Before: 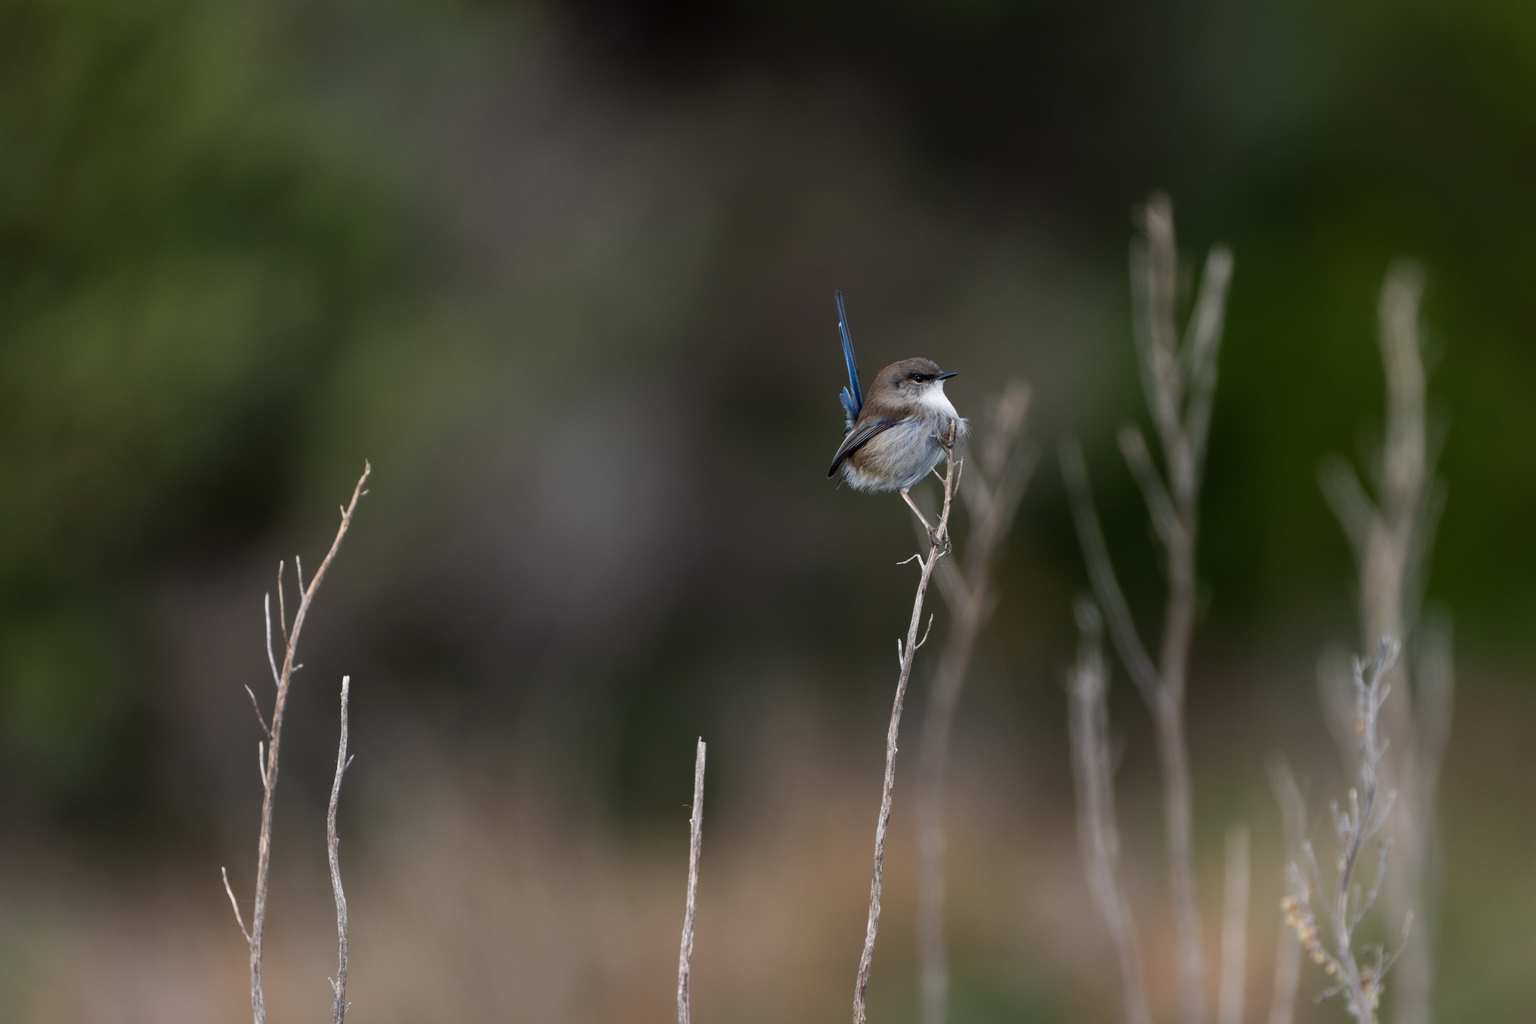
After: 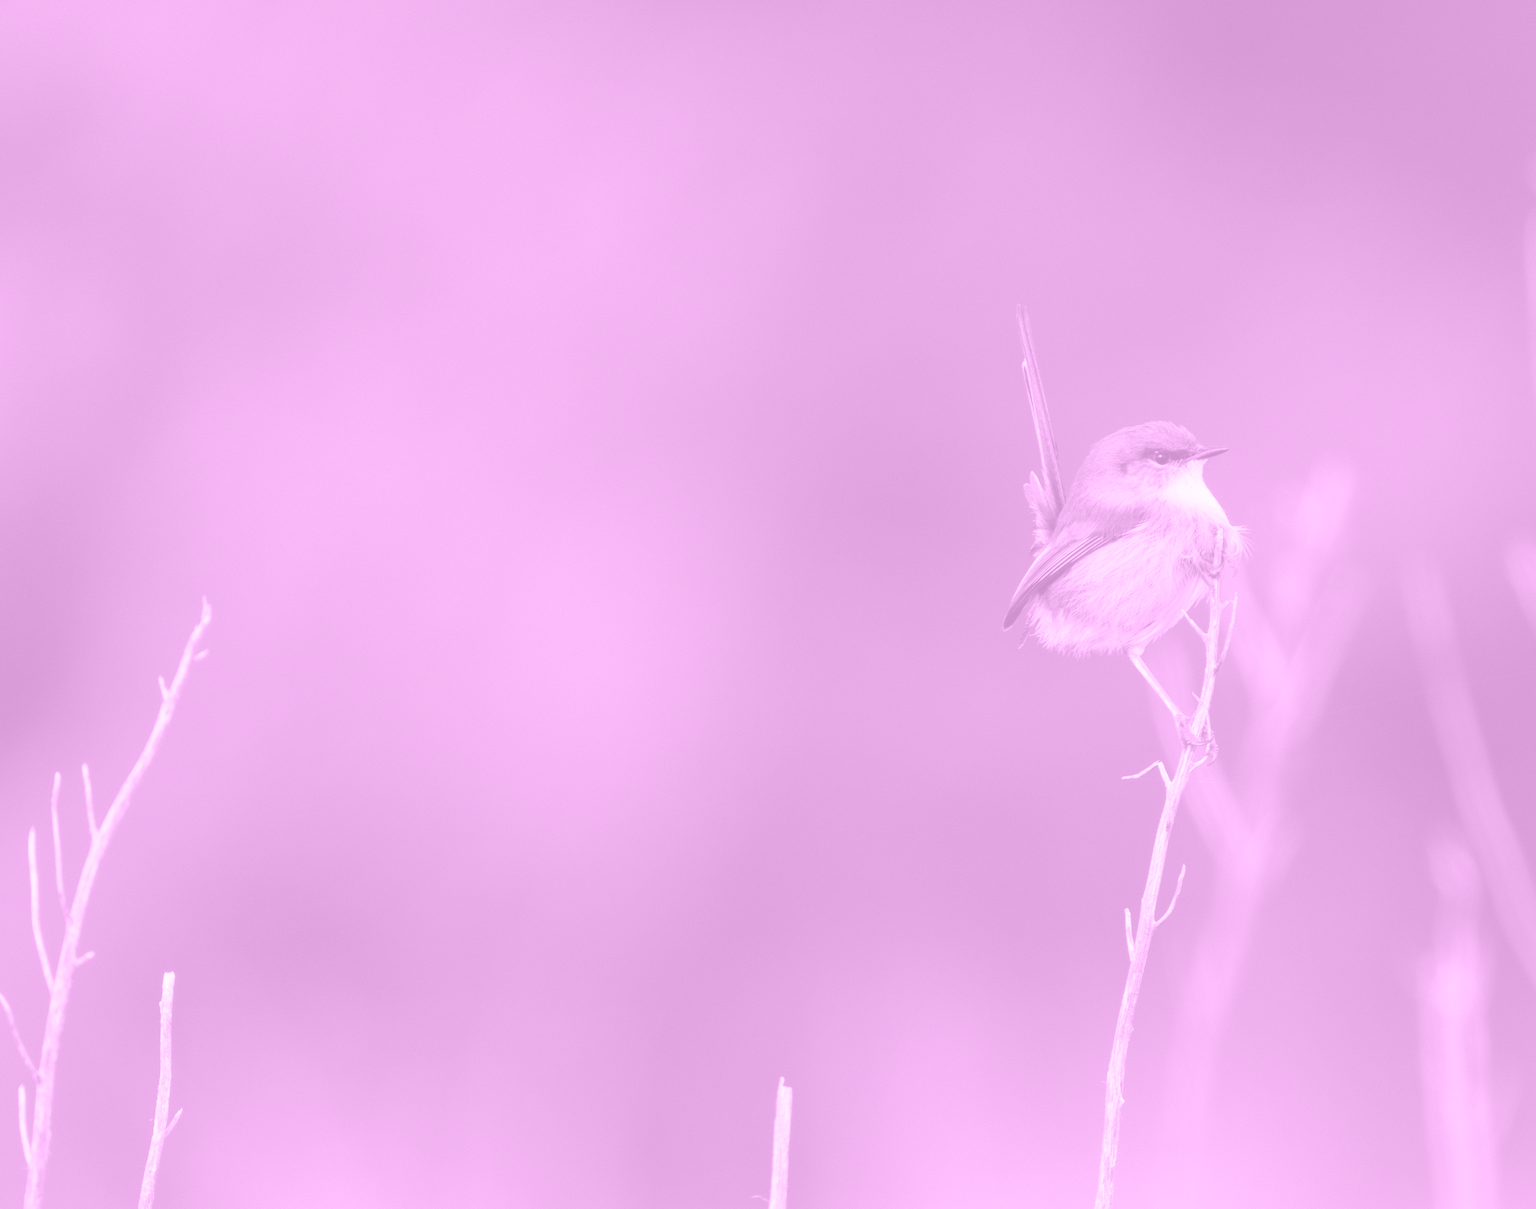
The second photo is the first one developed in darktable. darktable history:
color balance rgb: perceptual saturation grading › global saturation 30%, global vibrance 20%
colorize: hue 331.2°, saturation 69%, source mix 30.28%, lightness 69.02%, version 1
crop: left 16.202%, top 11.208%, right 26.045%, bottom 20.557%
exposure: black level correction 0, exposure 1 EV, compensate highlight preservation false
